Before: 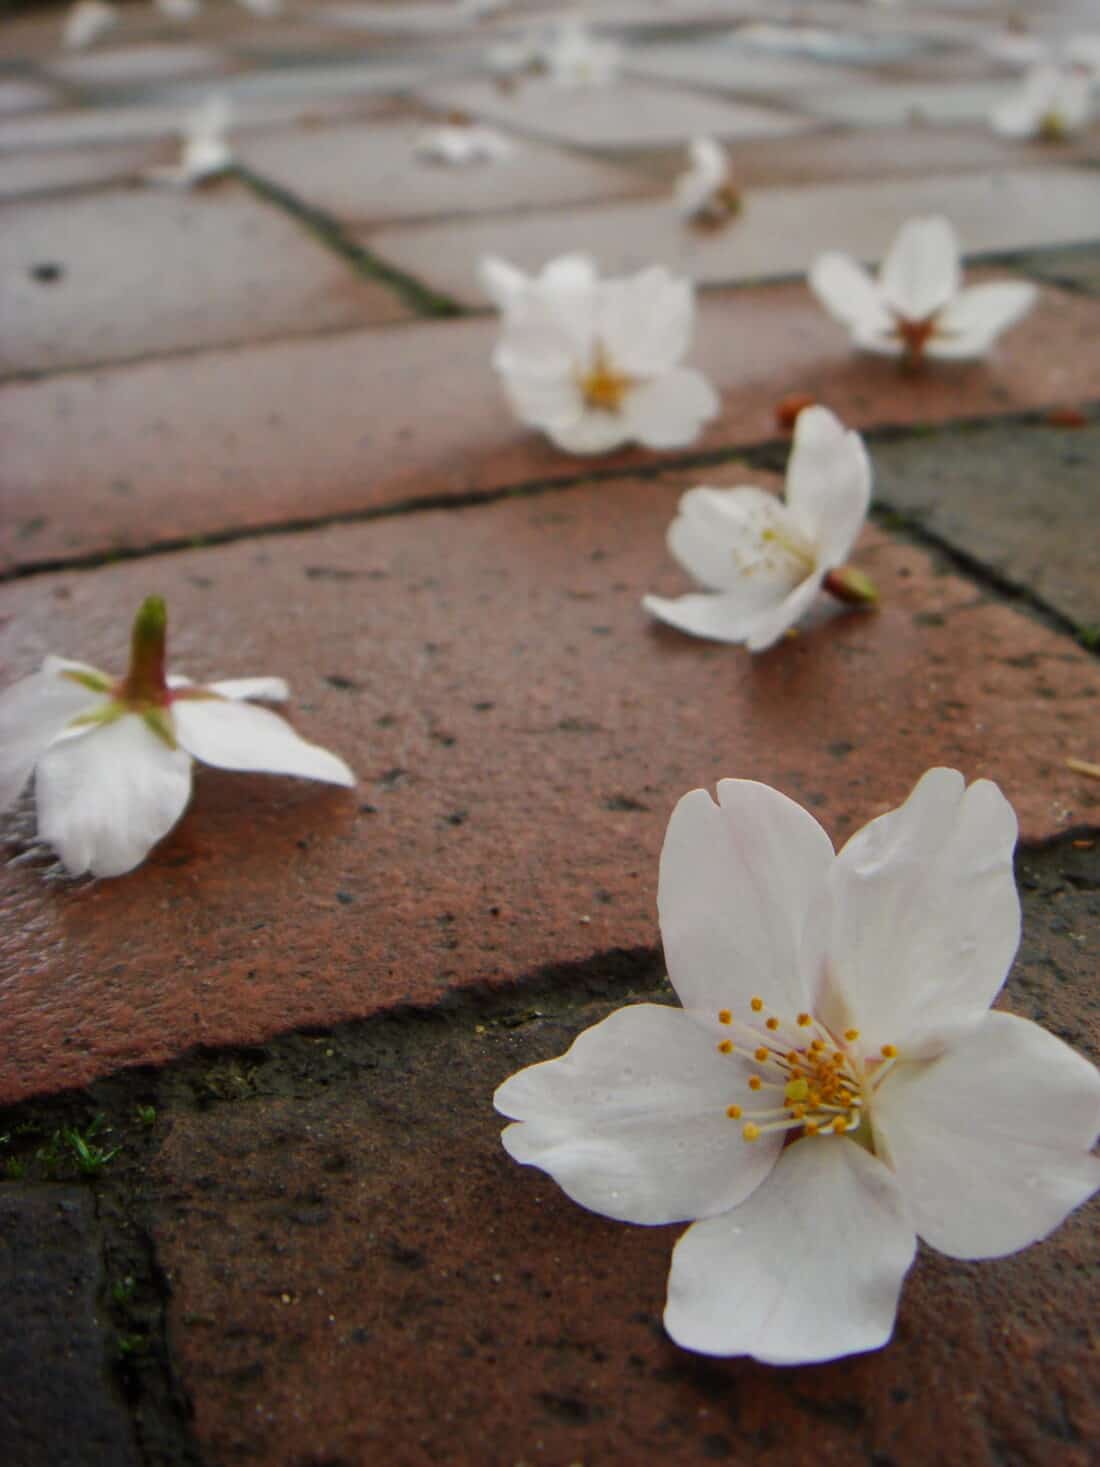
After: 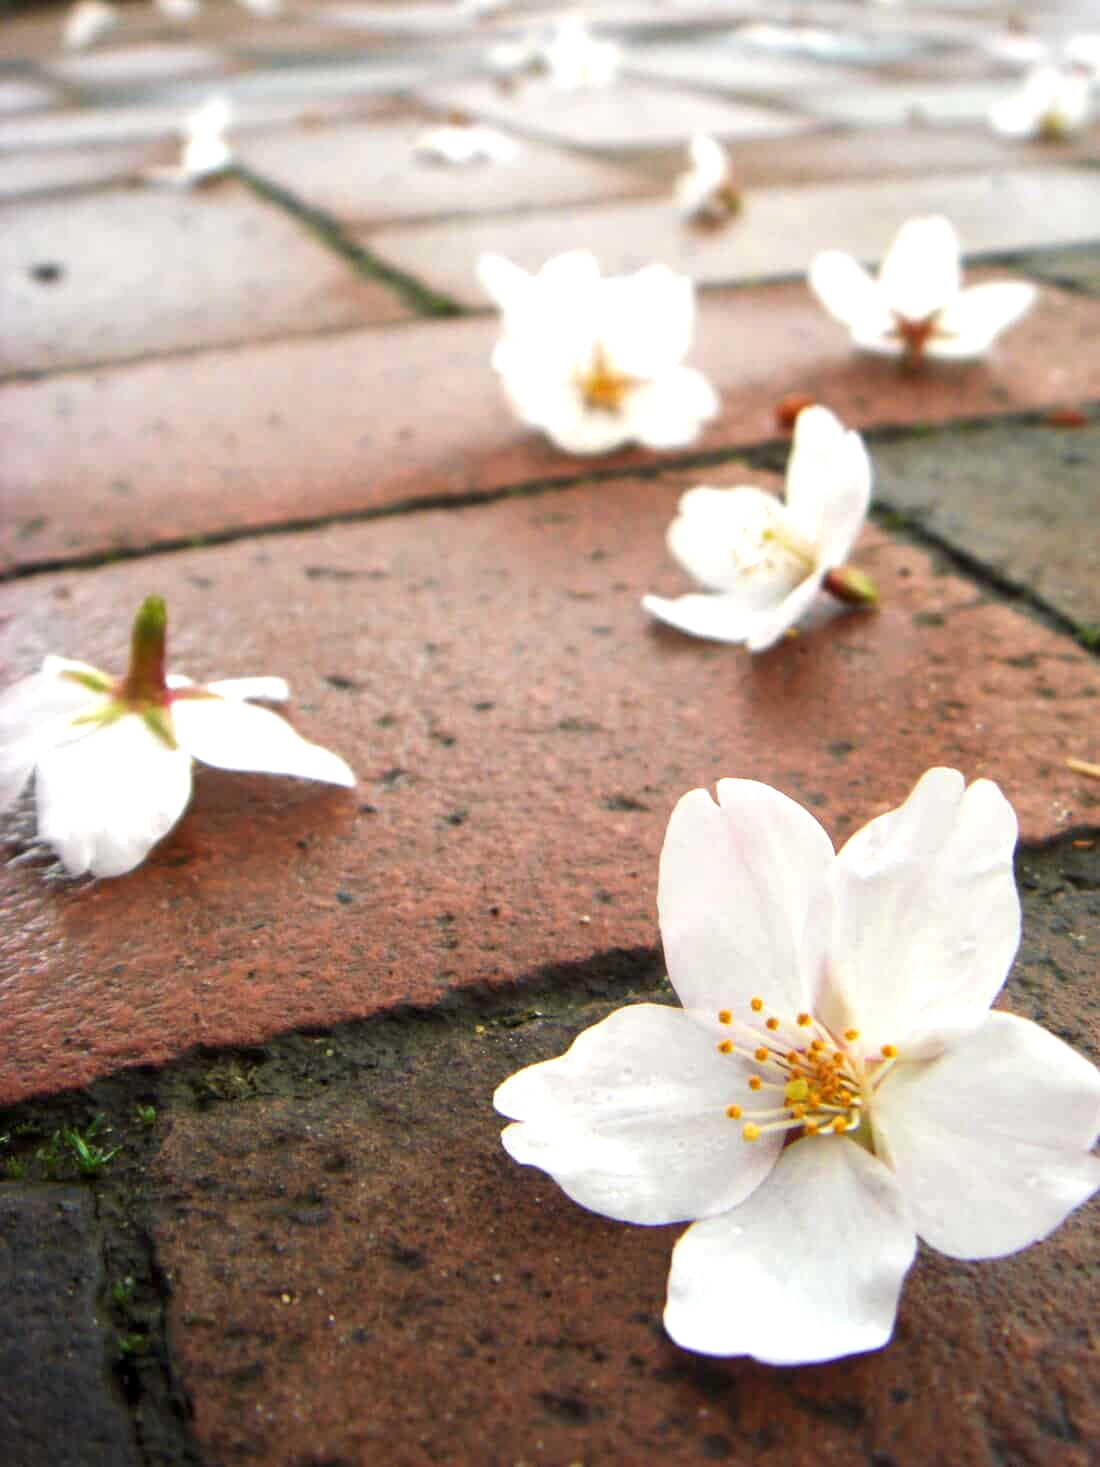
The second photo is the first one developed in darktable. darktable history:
color calibration: illuminant same as pipeline (D50), adaptation none (bypass), x 0.333, y 0.334, temperature 5003.27 K
local contrast: highlights 104%, shadows 101%, detail 119%, midtone range 0.2
tone equalizer: on, module defaults
exposure: black level correction 0, exposure 1.195 EV, compensate exposure bias true, compensate highlight preservation false
